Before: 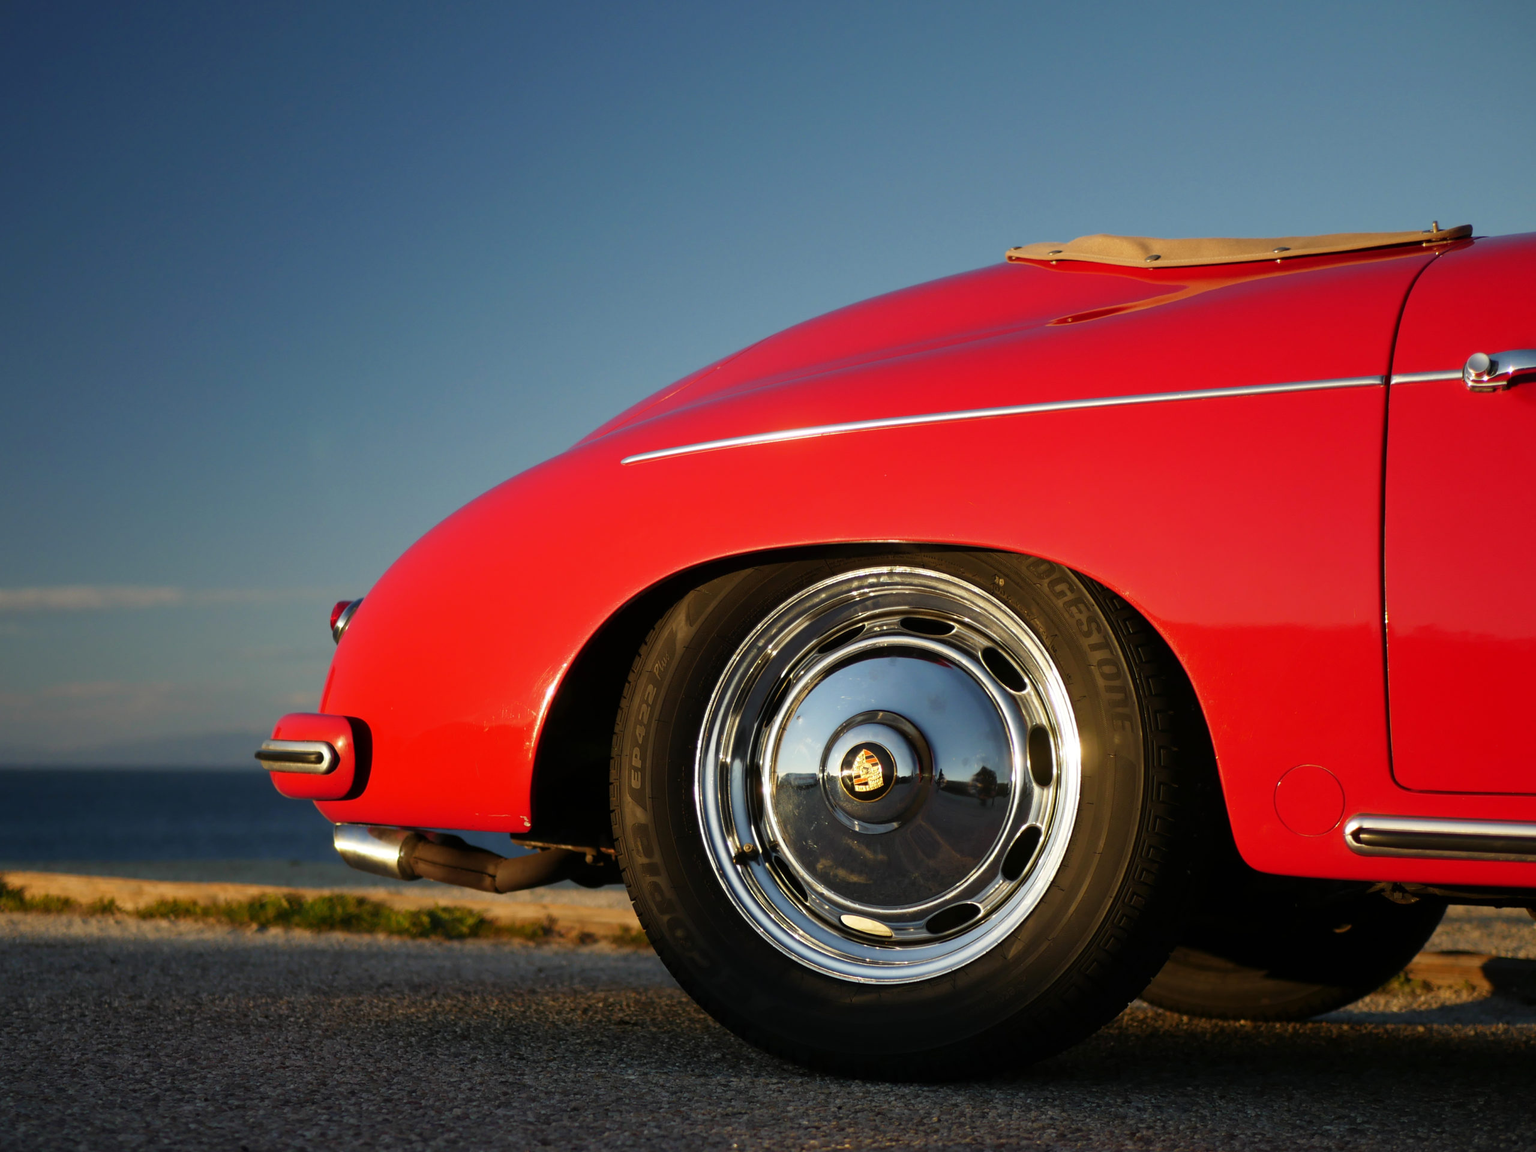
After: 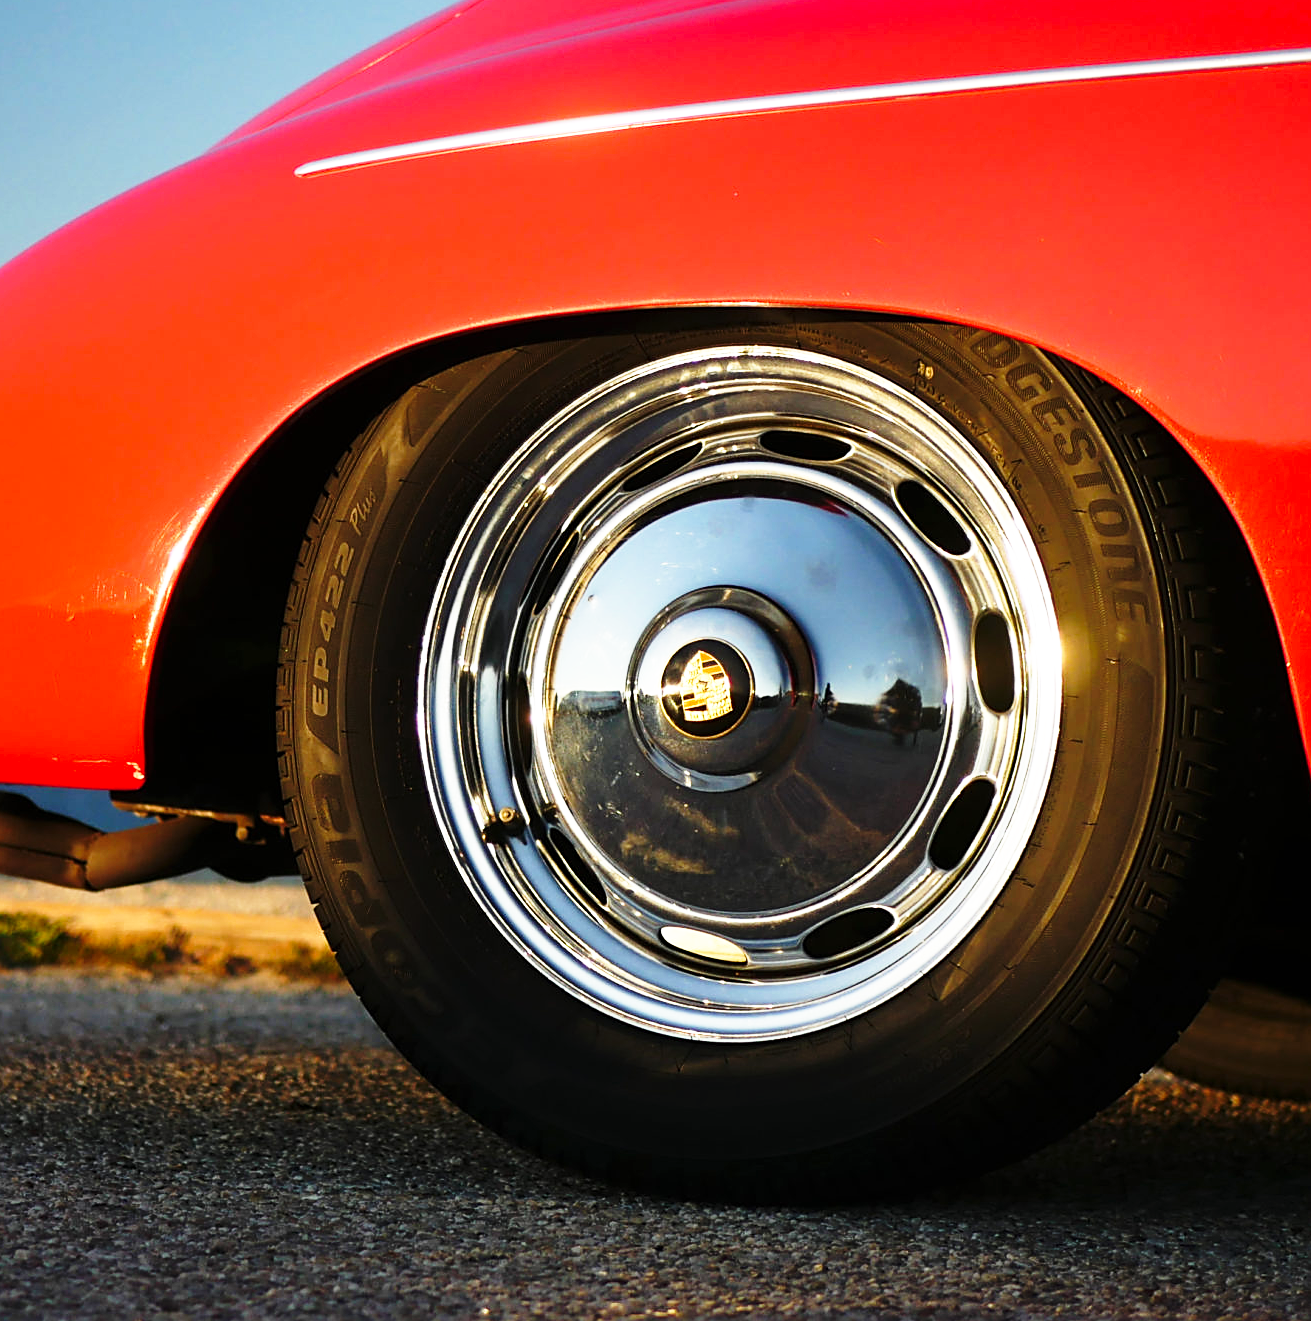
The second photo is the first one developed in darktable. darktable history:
sharpen: on, module defaults
crop and rotate: left 28.925%, top 31.176%, right 19.861%
base curve: curves: ch0 [(0, 0) (0.026, 0.03) (0.109, 0.232) (0.351, 0.748) (0.669, 0.968) (1, 1)], preserve colors none
